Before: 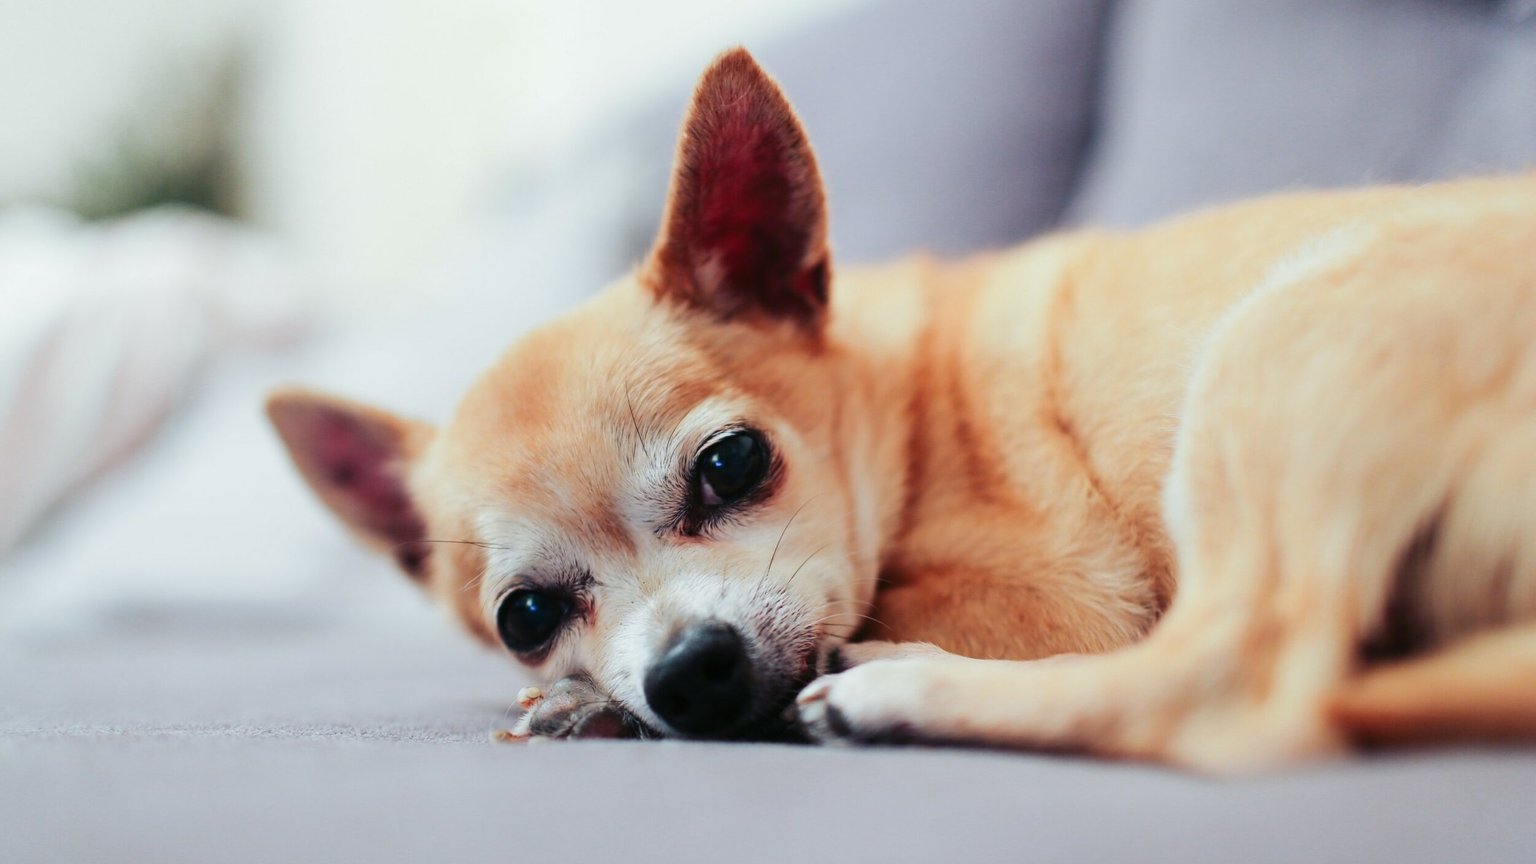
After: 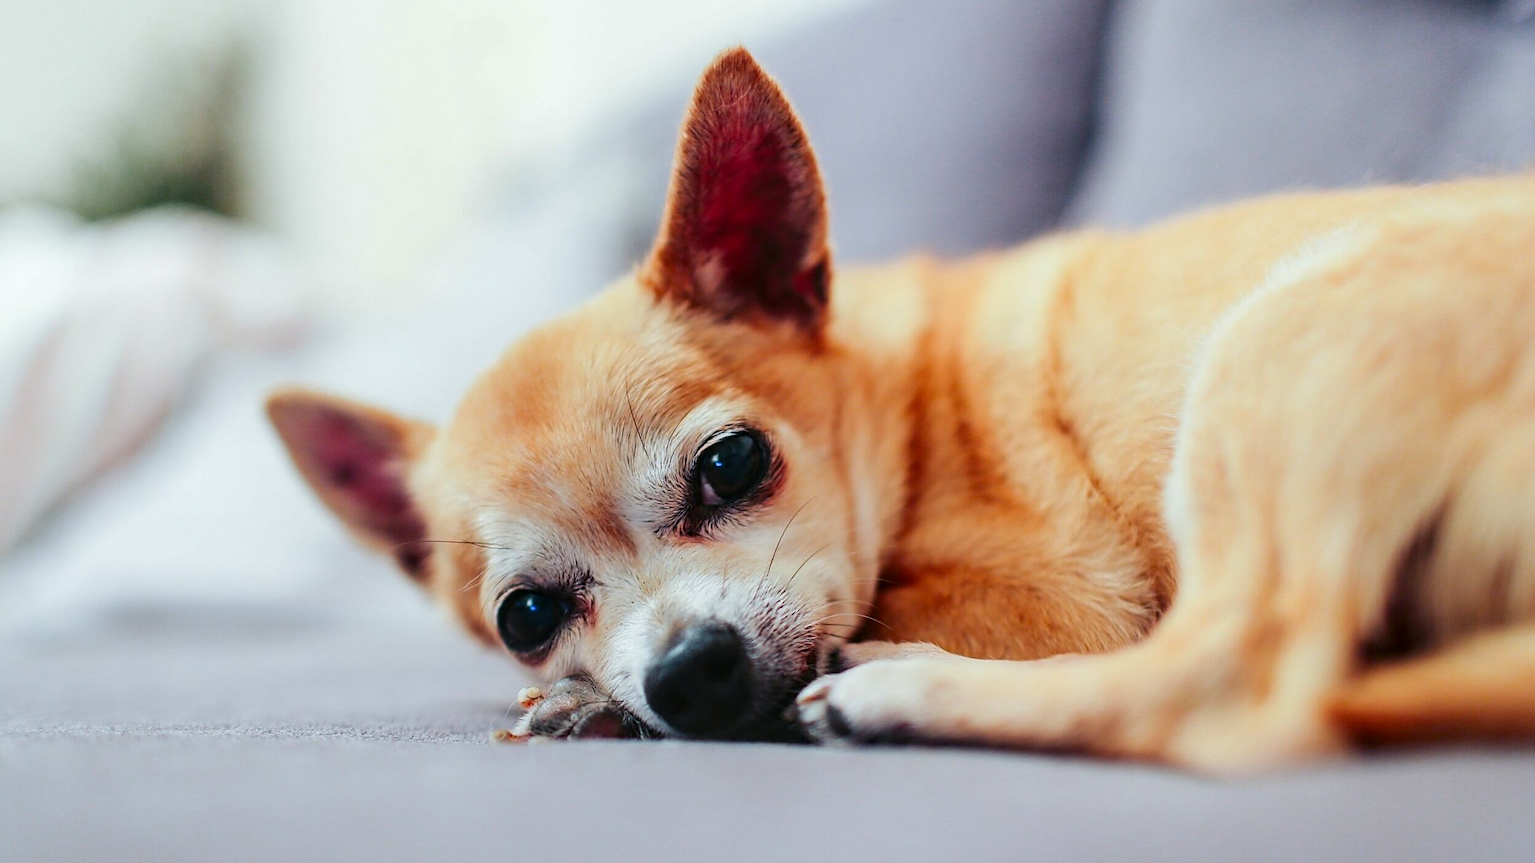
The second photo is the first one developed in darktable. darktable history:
color balance rgb: shadows lift › chroma 0.982%, shadows lift › hue 111.73°, perceptual saturation grading › global saturation 25.406%
sharpen: on, module defaults
local contrast: on, module defaults
